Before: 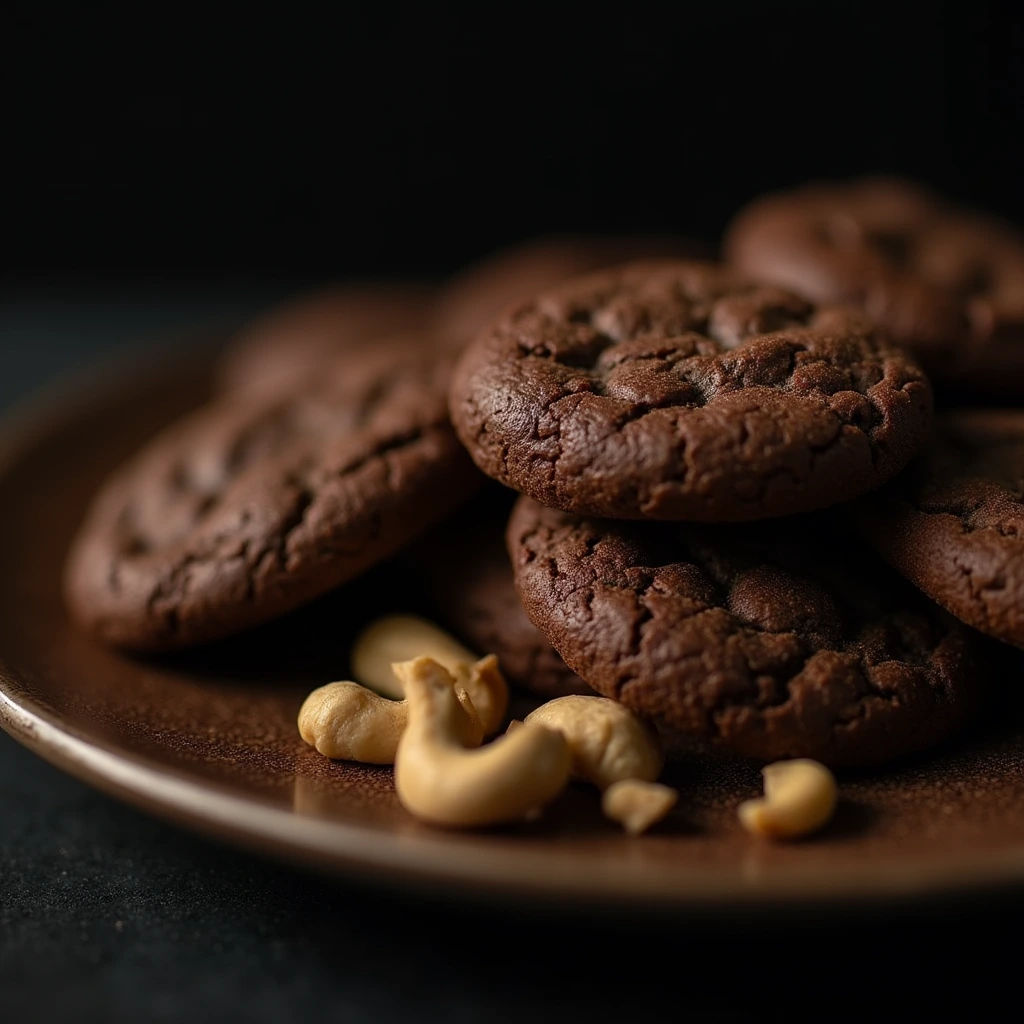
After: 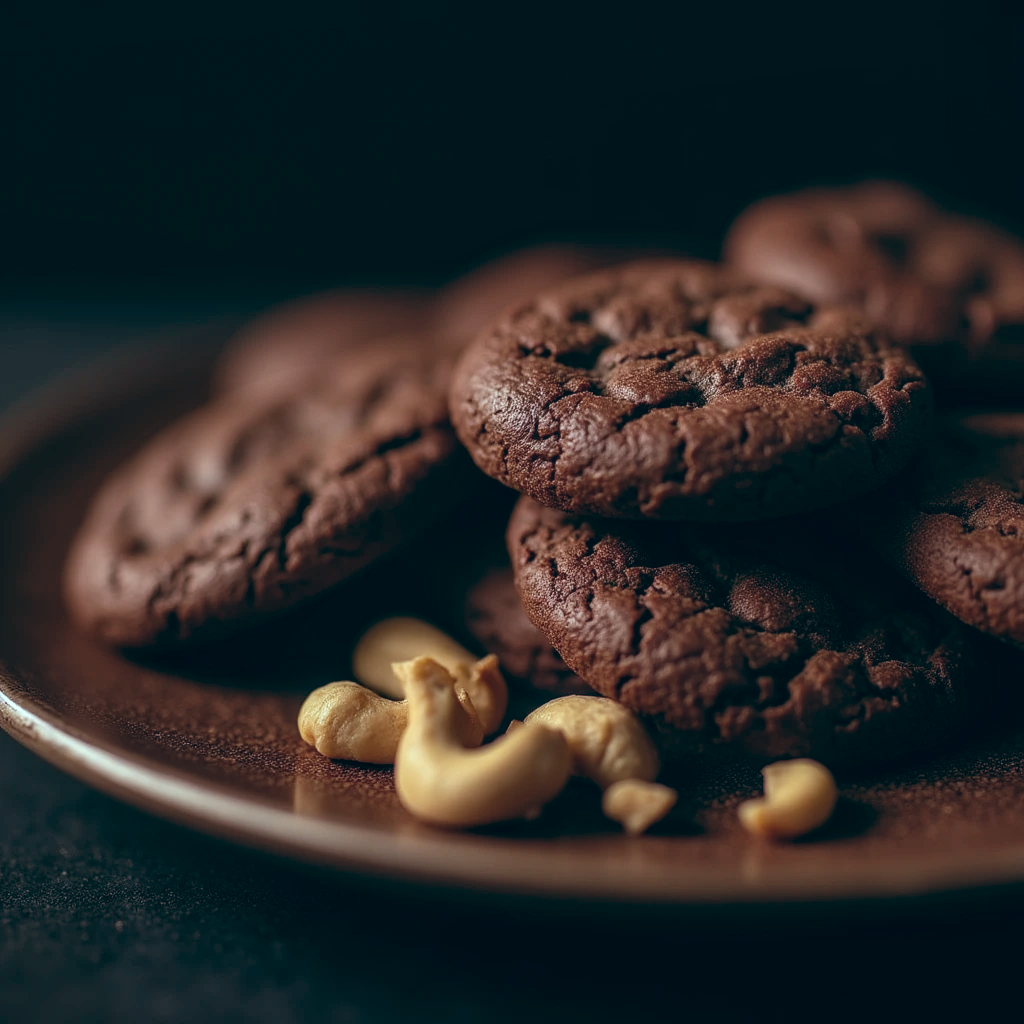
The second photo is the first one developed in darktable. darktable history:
color balance: lift [1.003, 0.993, 1.001, 1.007], gamma [1.018, 1.072, 0.959, 0.928], gain [0.974, 0.873, 1.031, 1.127]
local contrast: detail 130%
